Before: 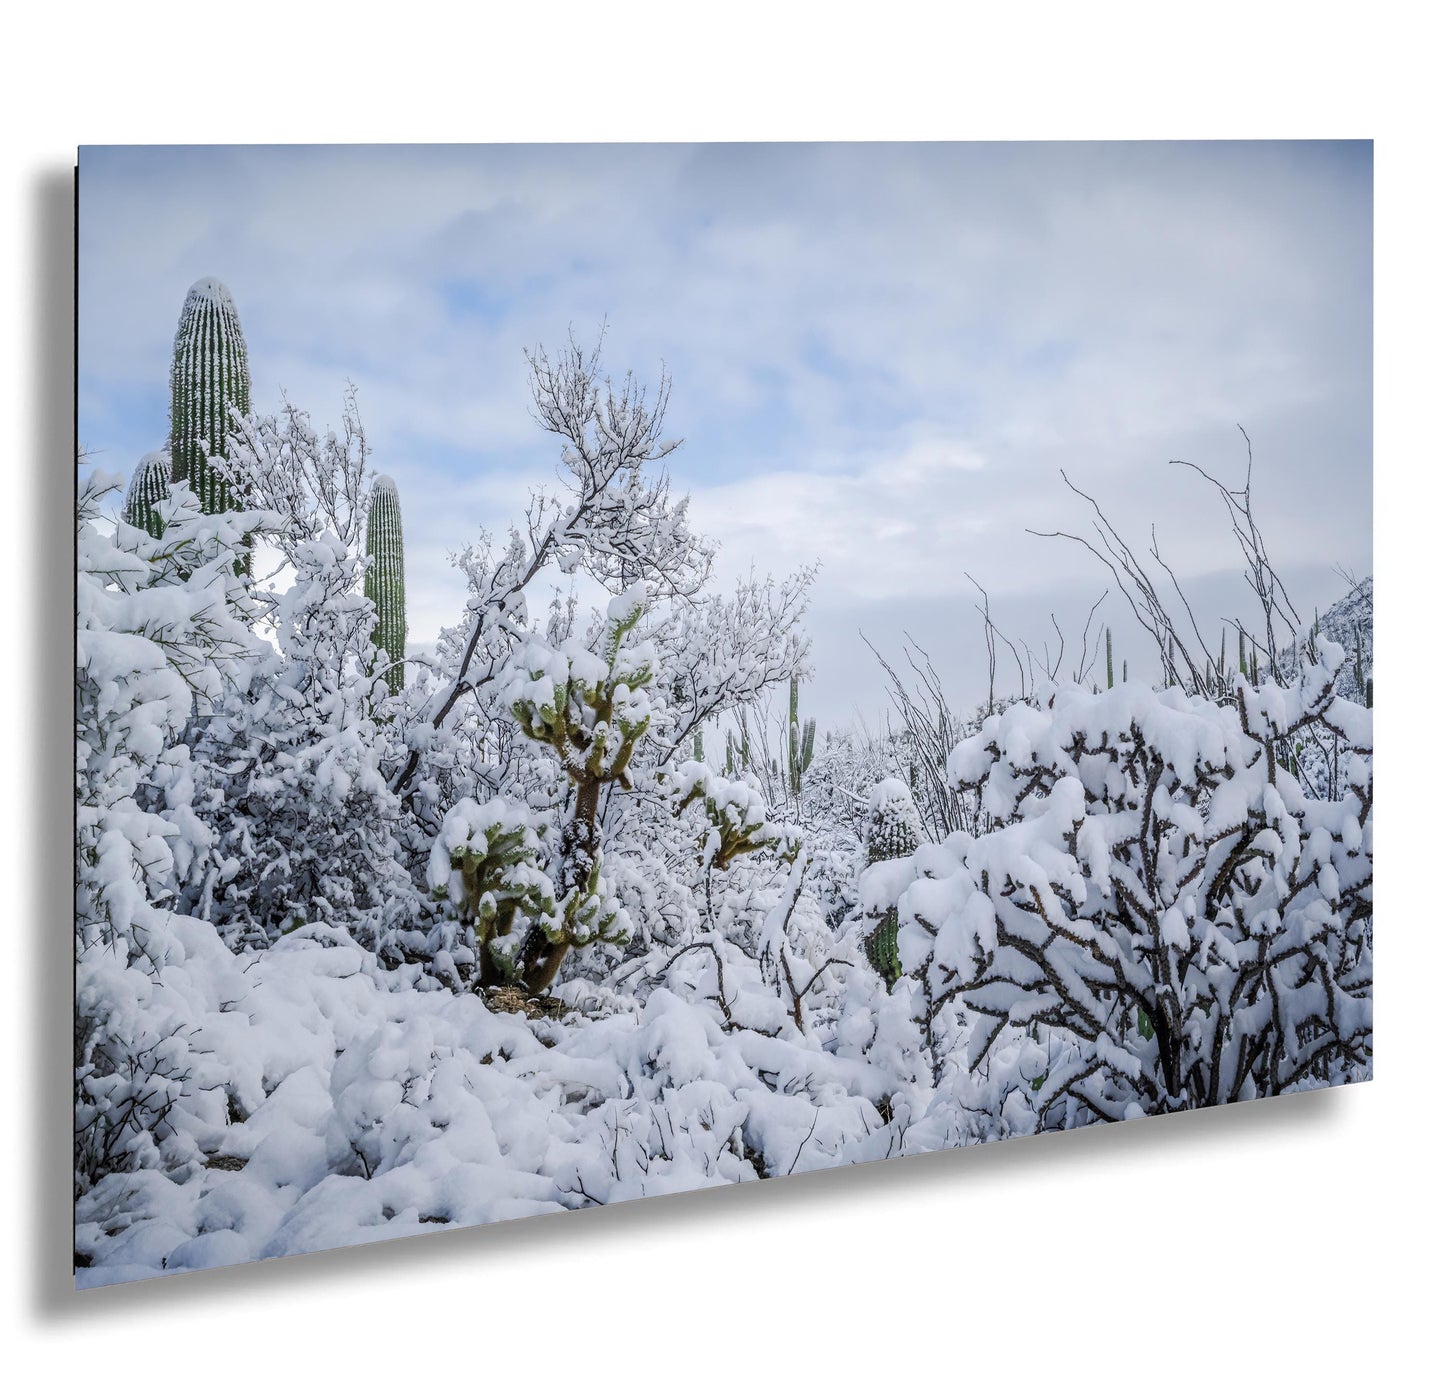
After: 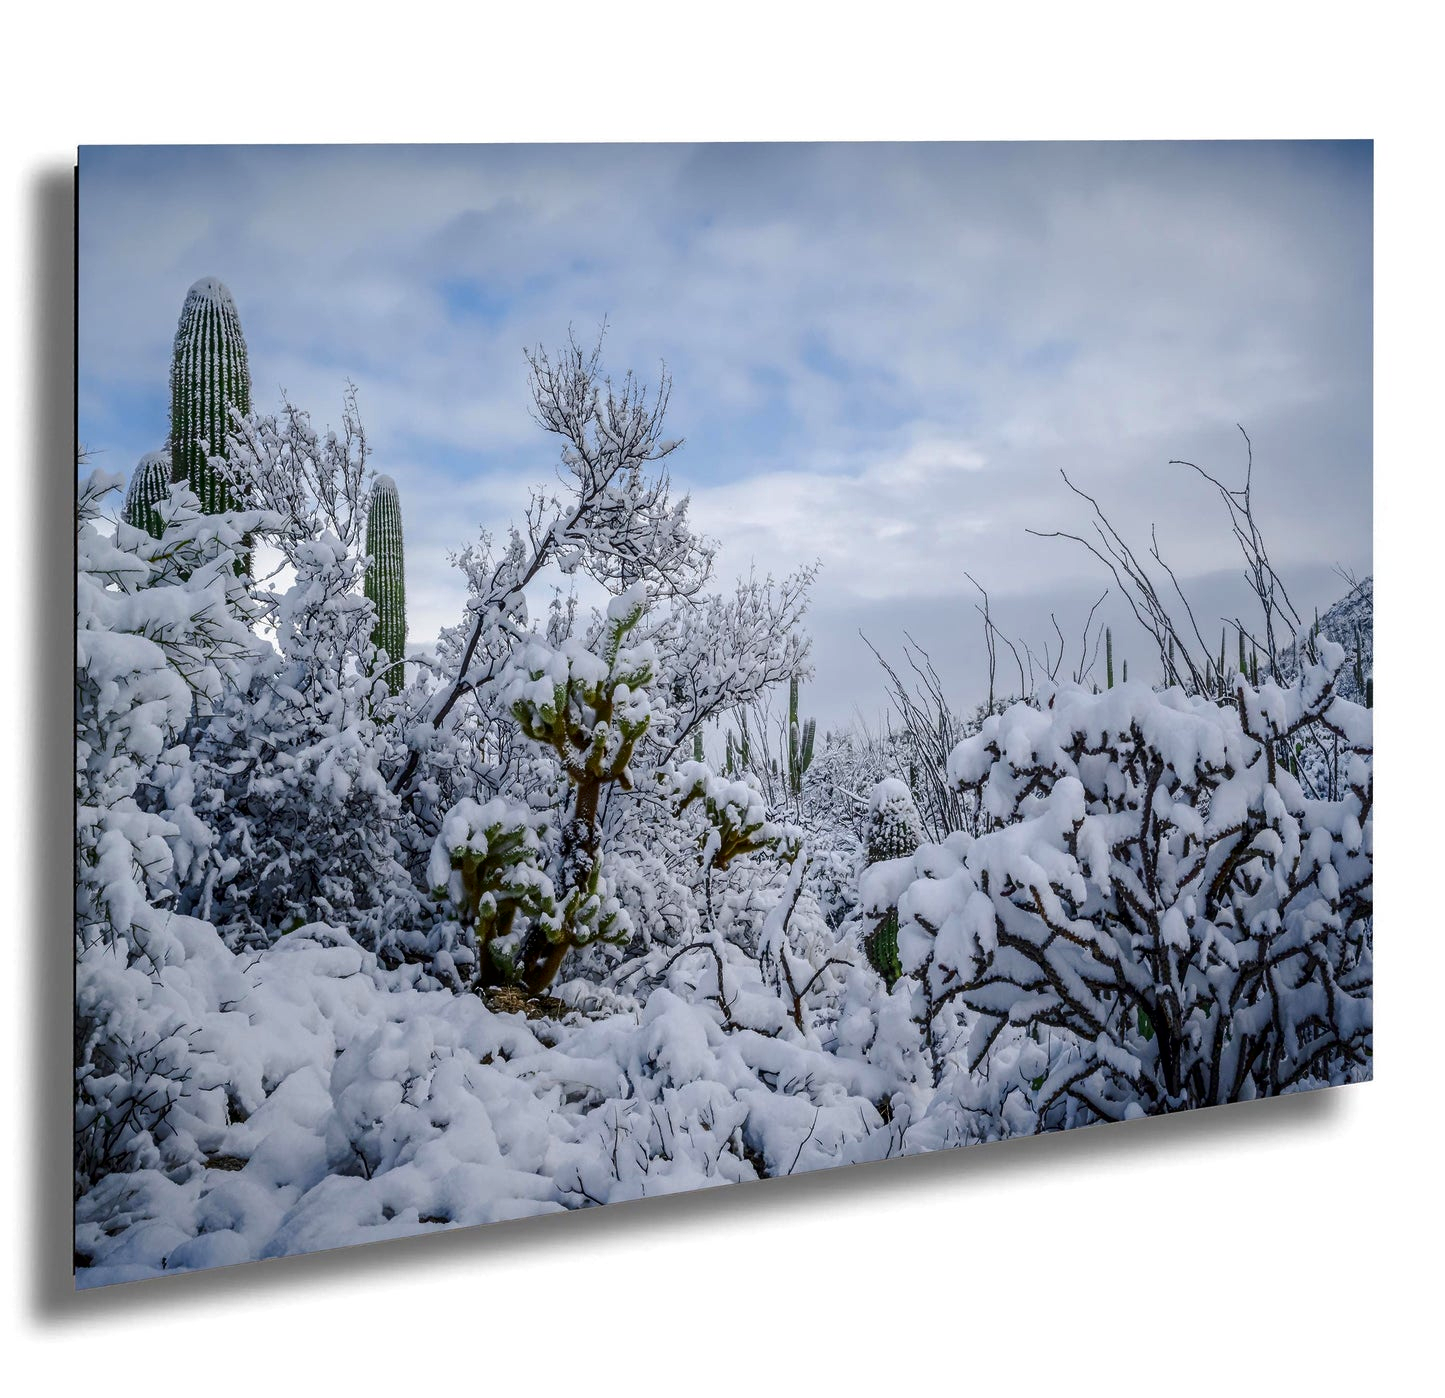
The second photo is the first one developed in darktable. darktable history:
contrast brightness saturation: brightness -0.249, saturation 0.204
